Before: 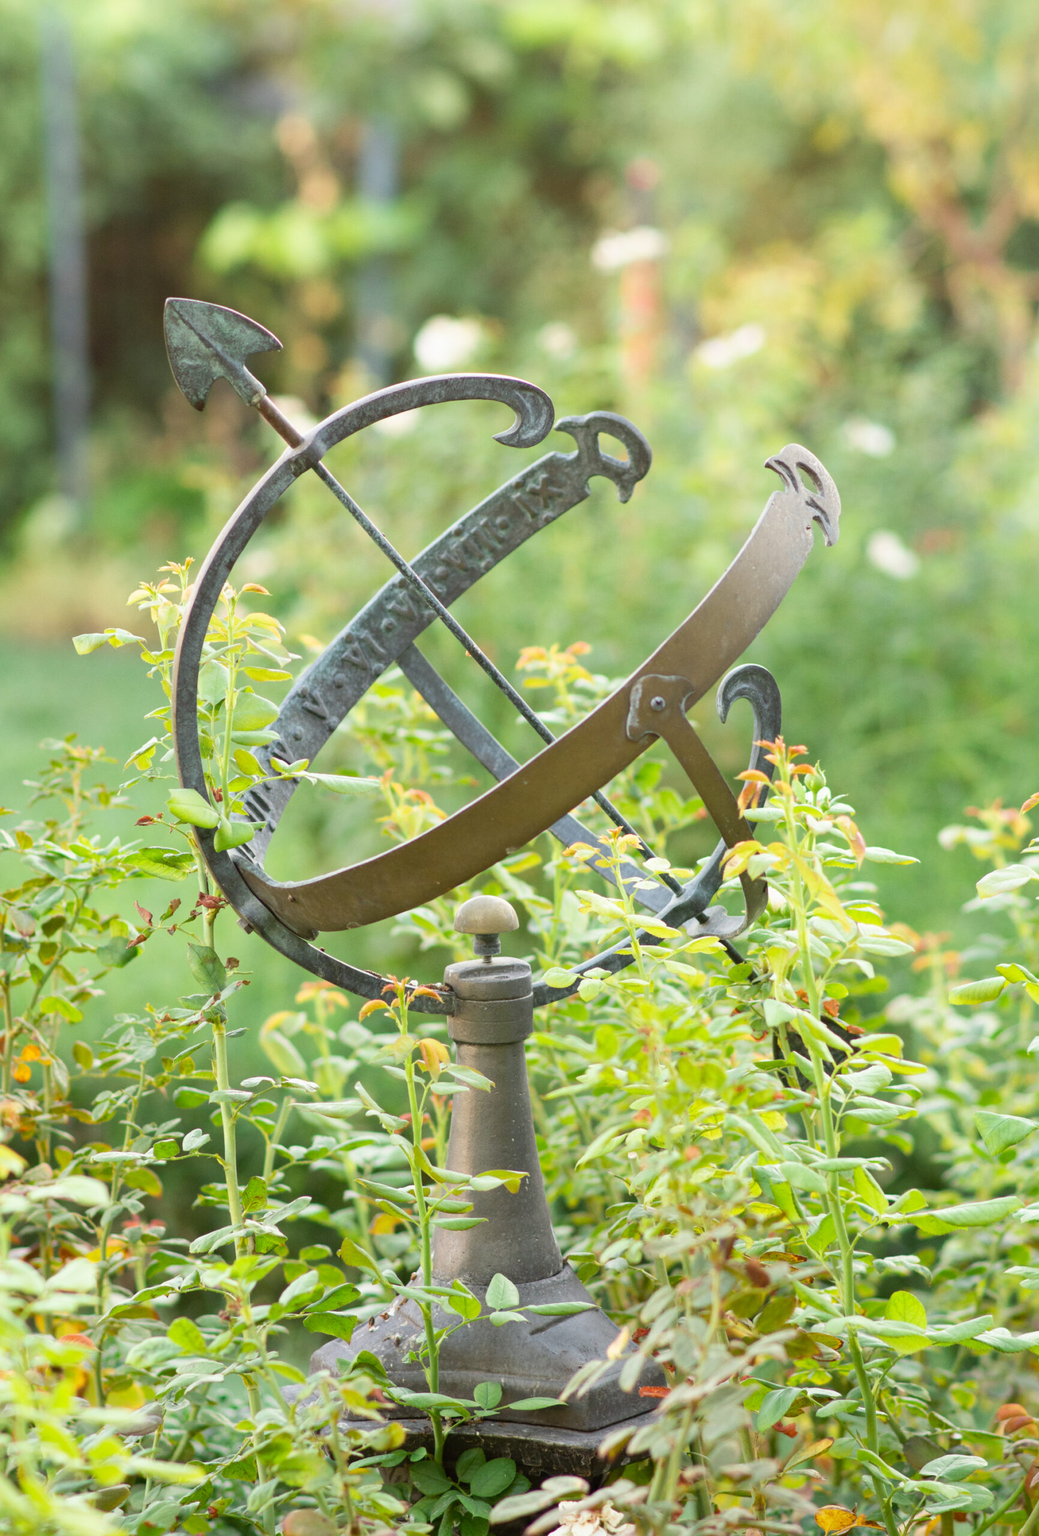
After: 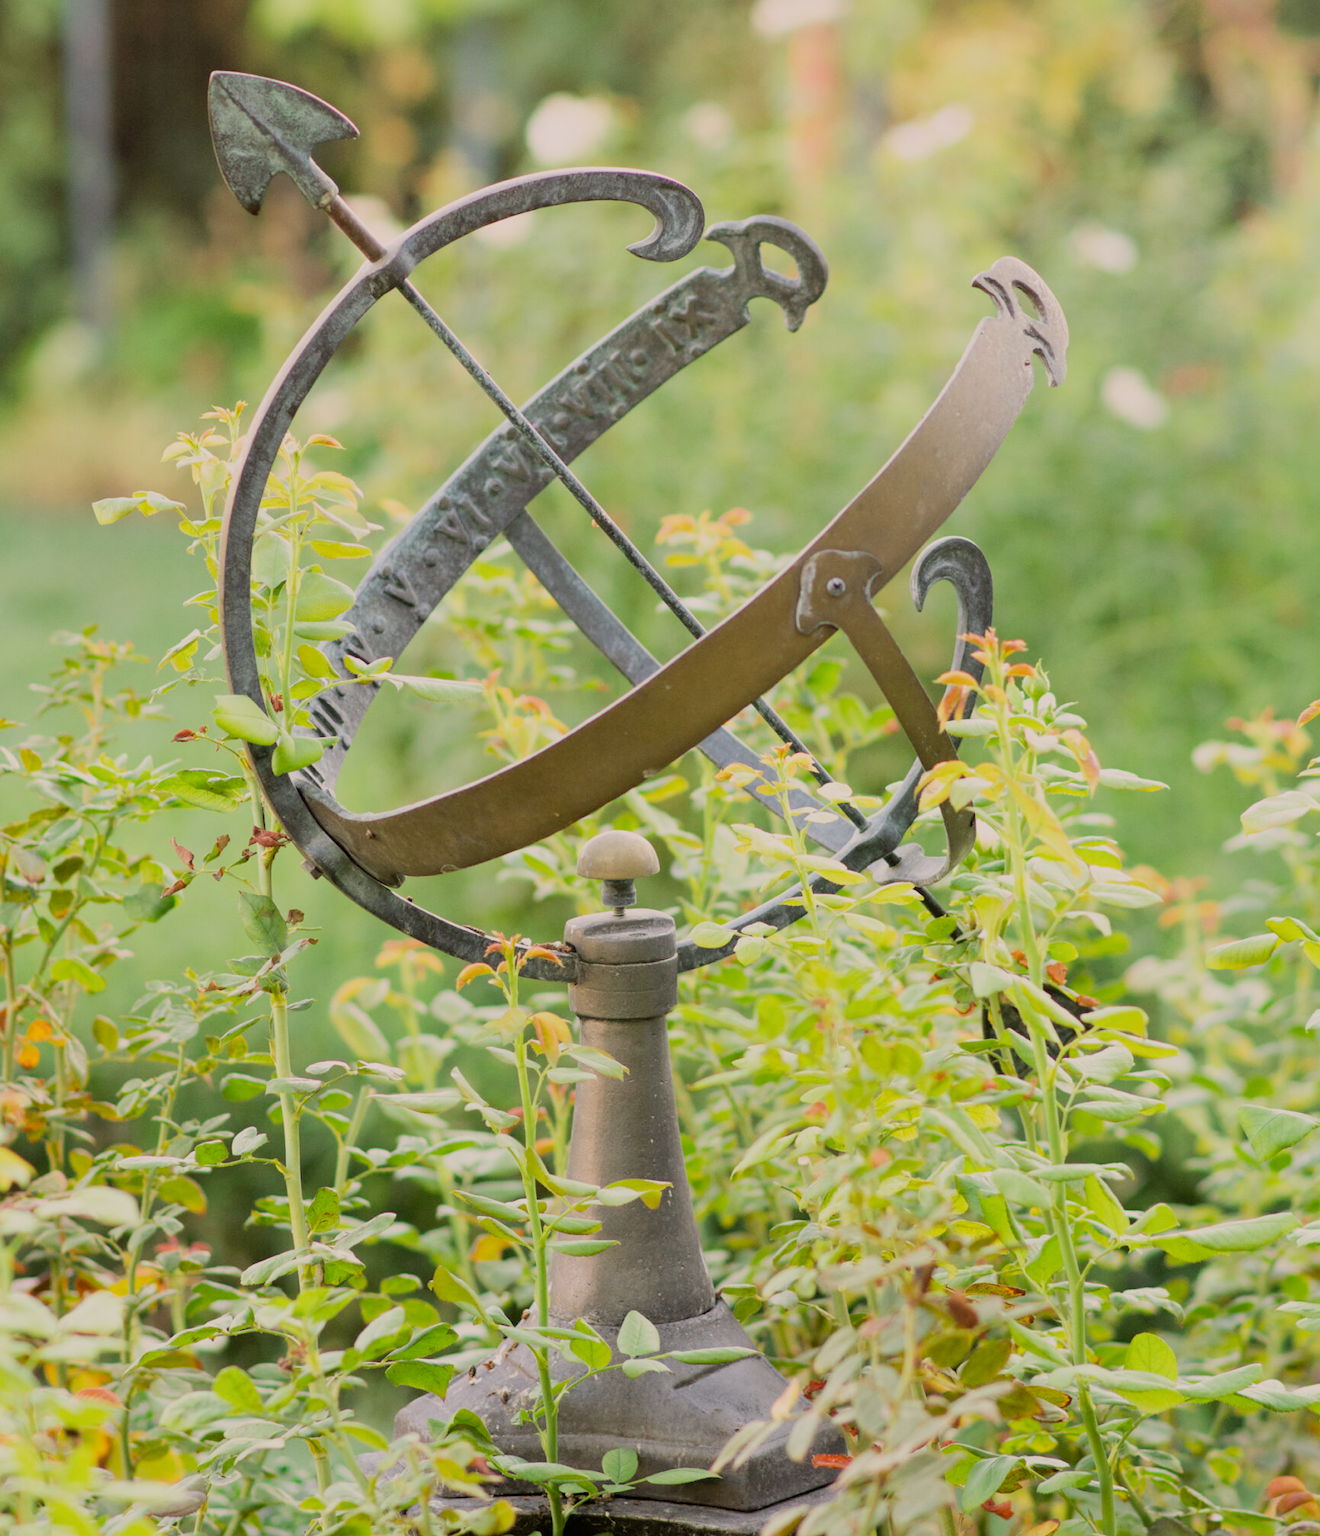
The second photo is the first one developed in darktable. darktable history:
filmic rgb: black relative exposure -7.65 EV, white relative exposure 4.56 EV, hardness 3.61
color correction: highlights a* 5.81, highlights b* 4.84
crop and rotate: top 15.774%, bottom 5.506%
